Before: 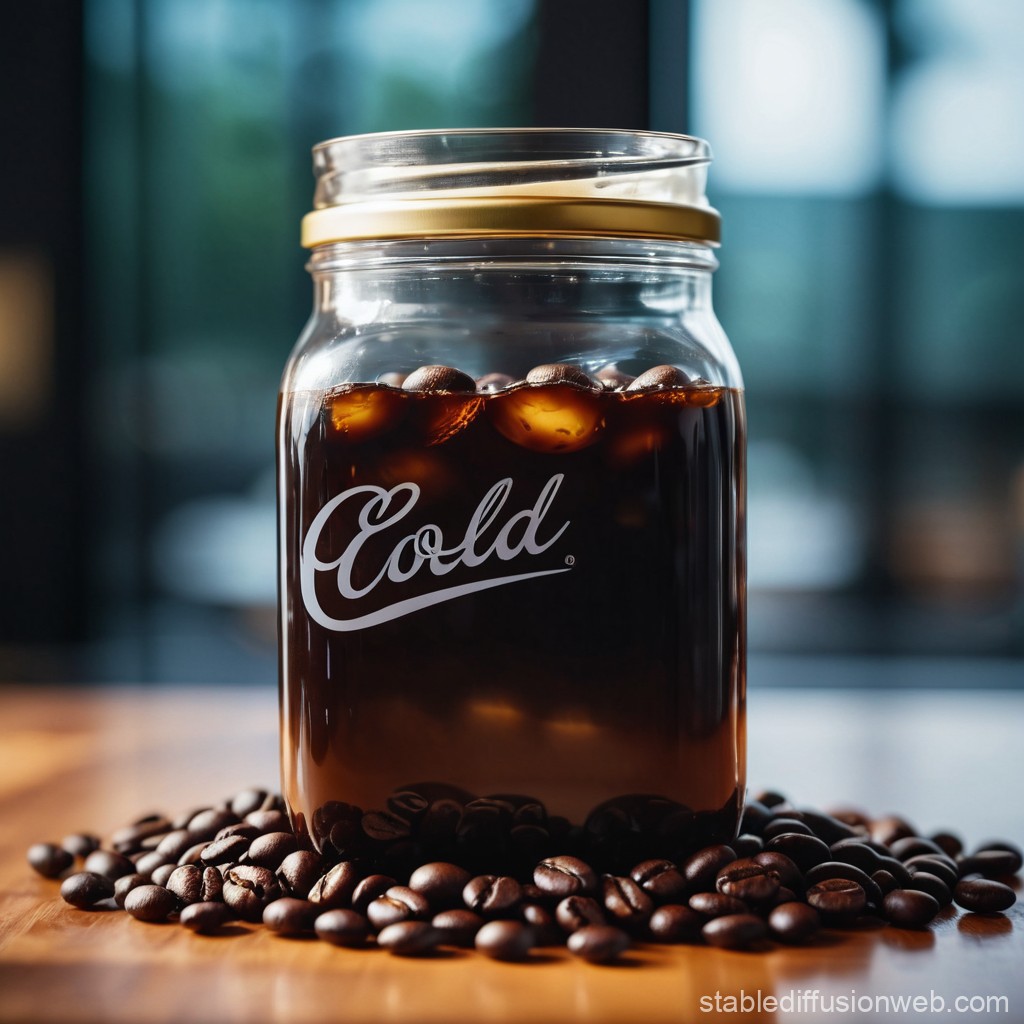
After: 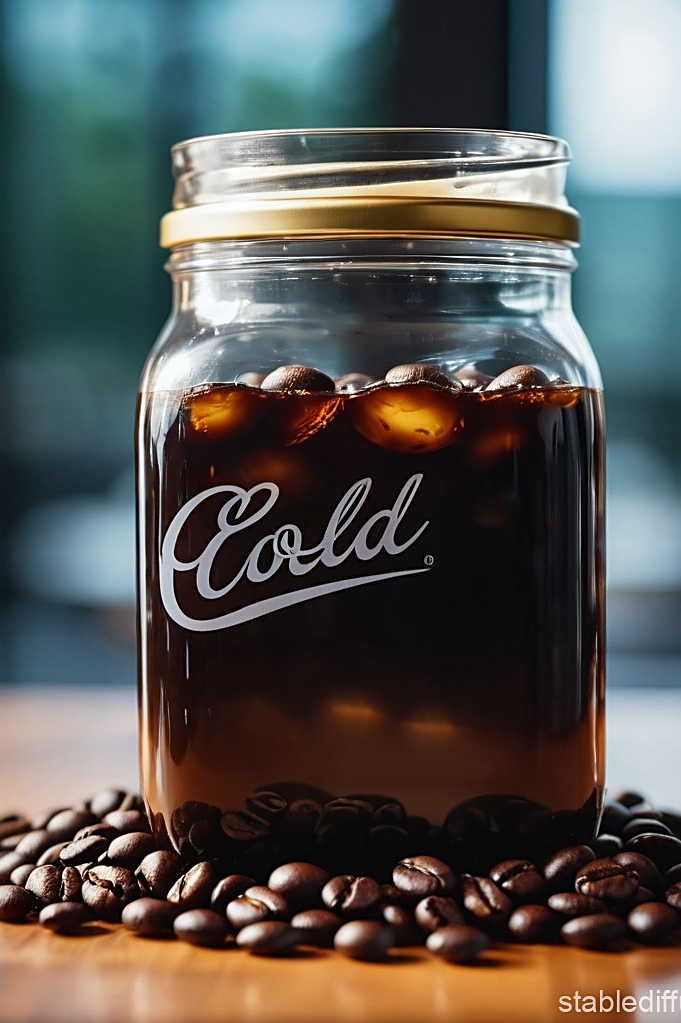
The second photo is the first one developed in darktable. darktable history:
crop and rotate: left 13.808%, right 19.611%
sharpen: on, module defaults
